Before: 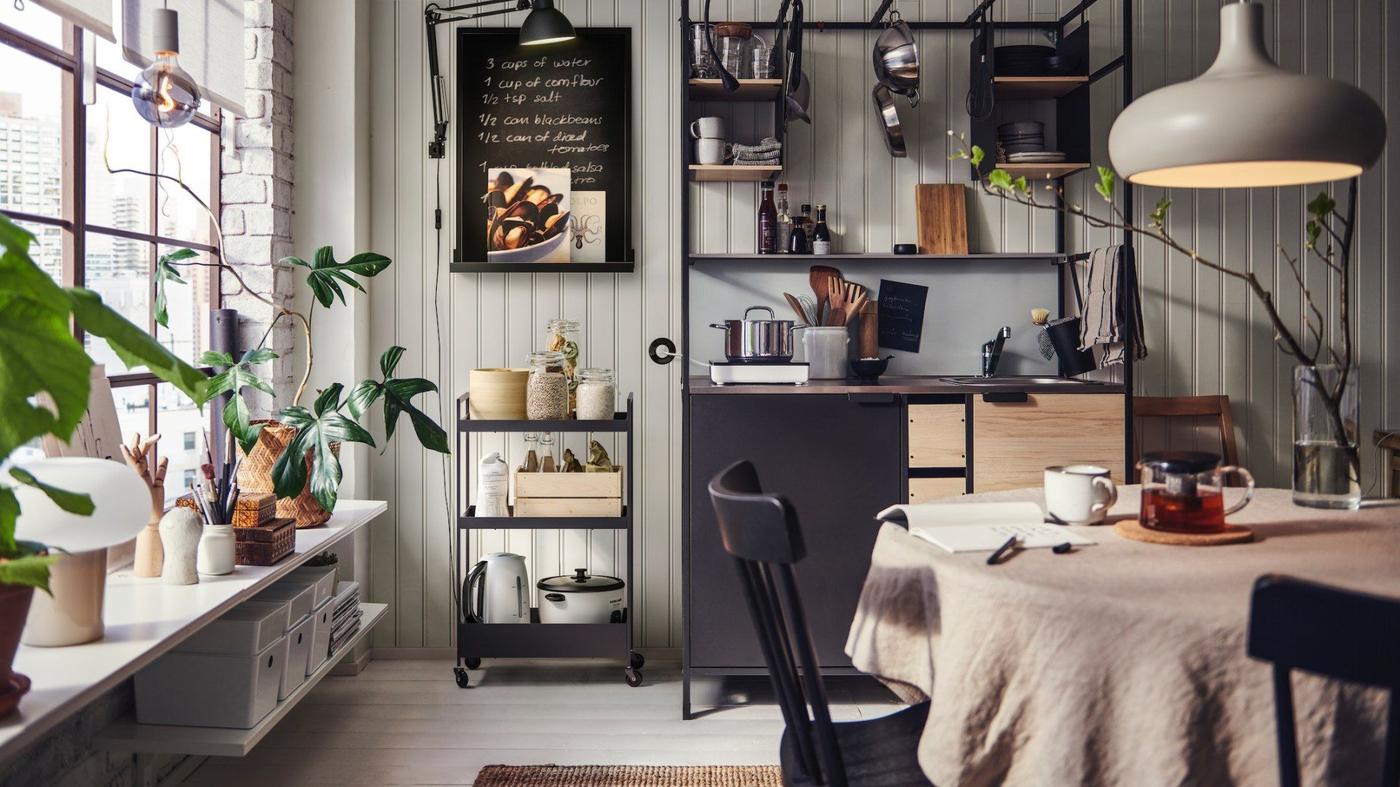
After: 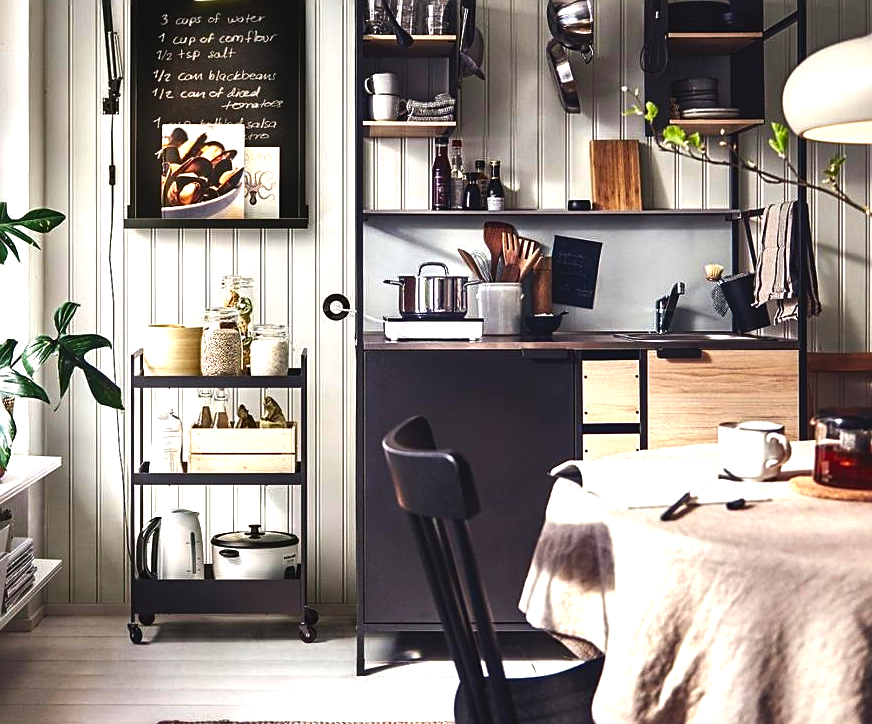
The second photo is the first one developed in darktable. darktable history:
sharpen: on, module defaults
exposure: black level correction -0.006, exposure 1 EV, compensate exposure bias true, compensate highlight preservation false
contrast brightness saturation: brightness -0.208, saturation 0.08
crop and rotate: left 23.335%, top 5.639%, right 14.318%, bottom 2.261%
